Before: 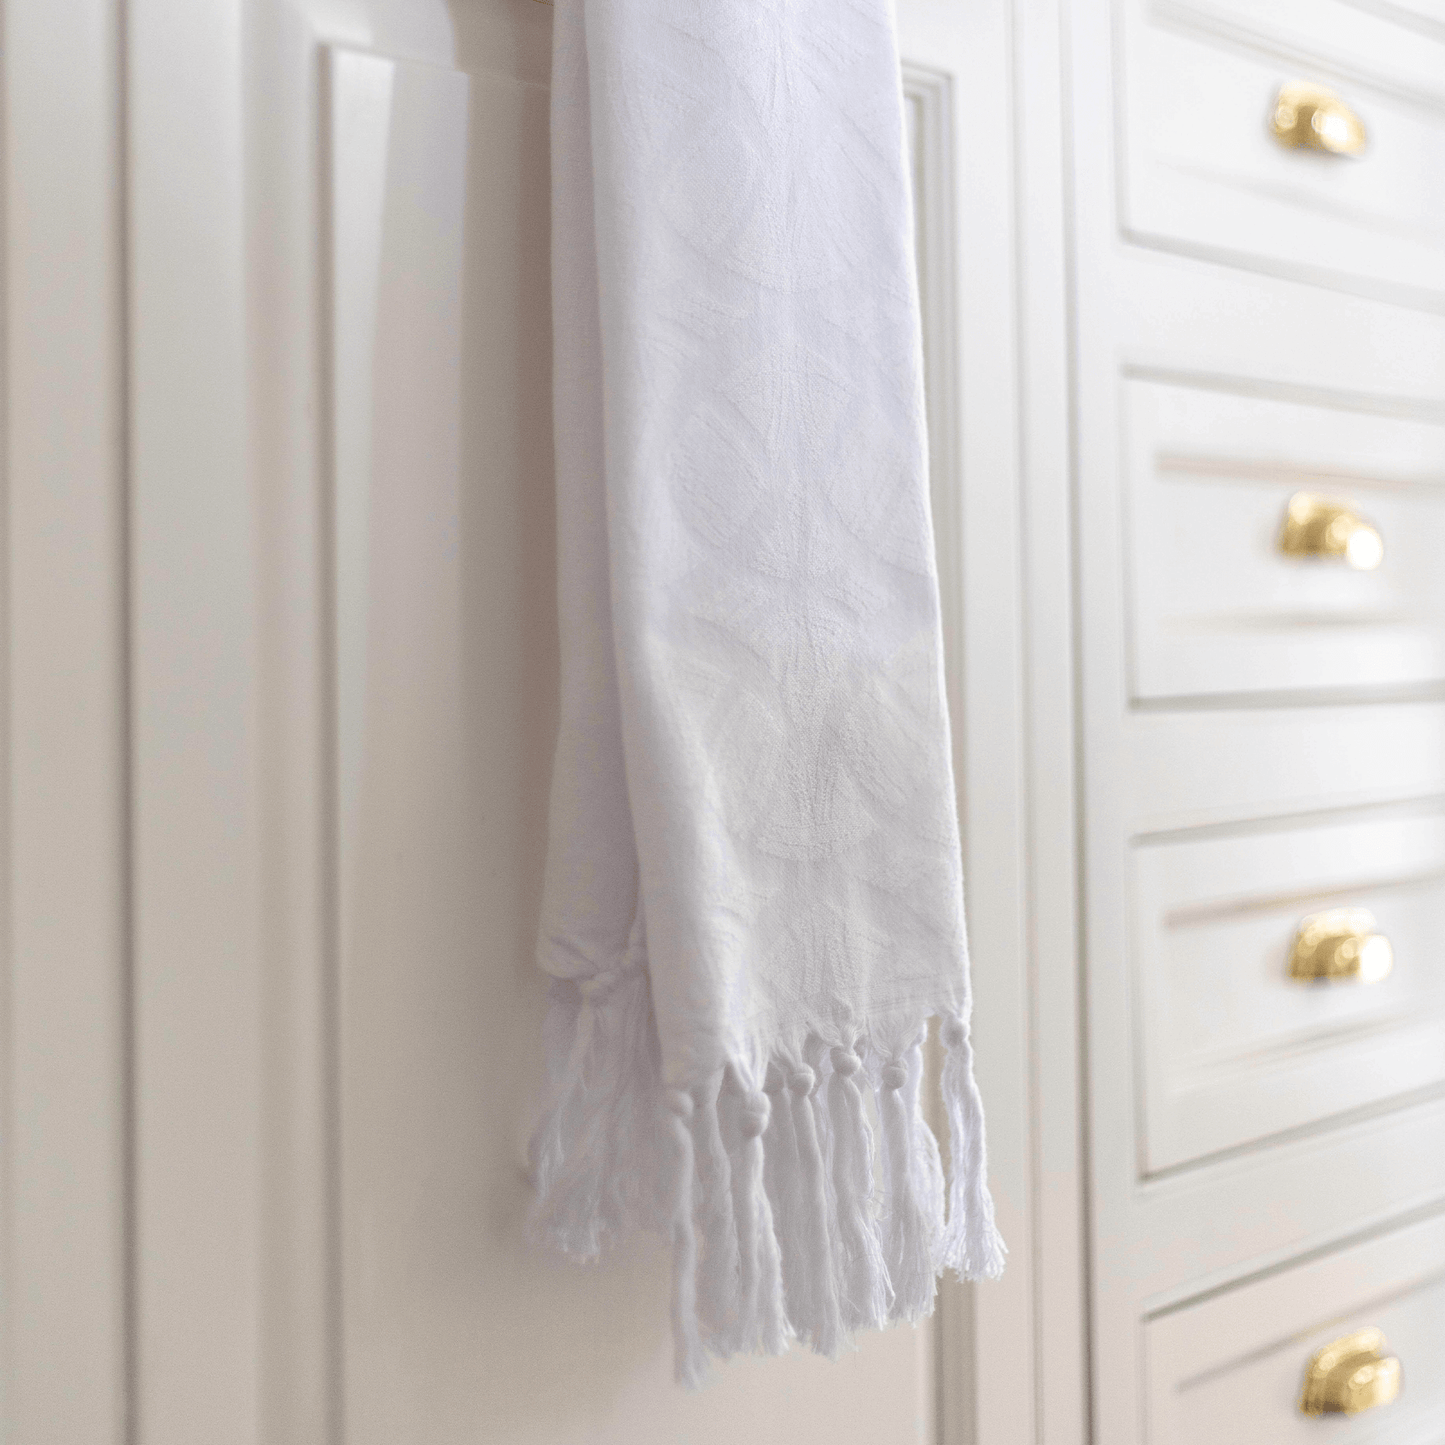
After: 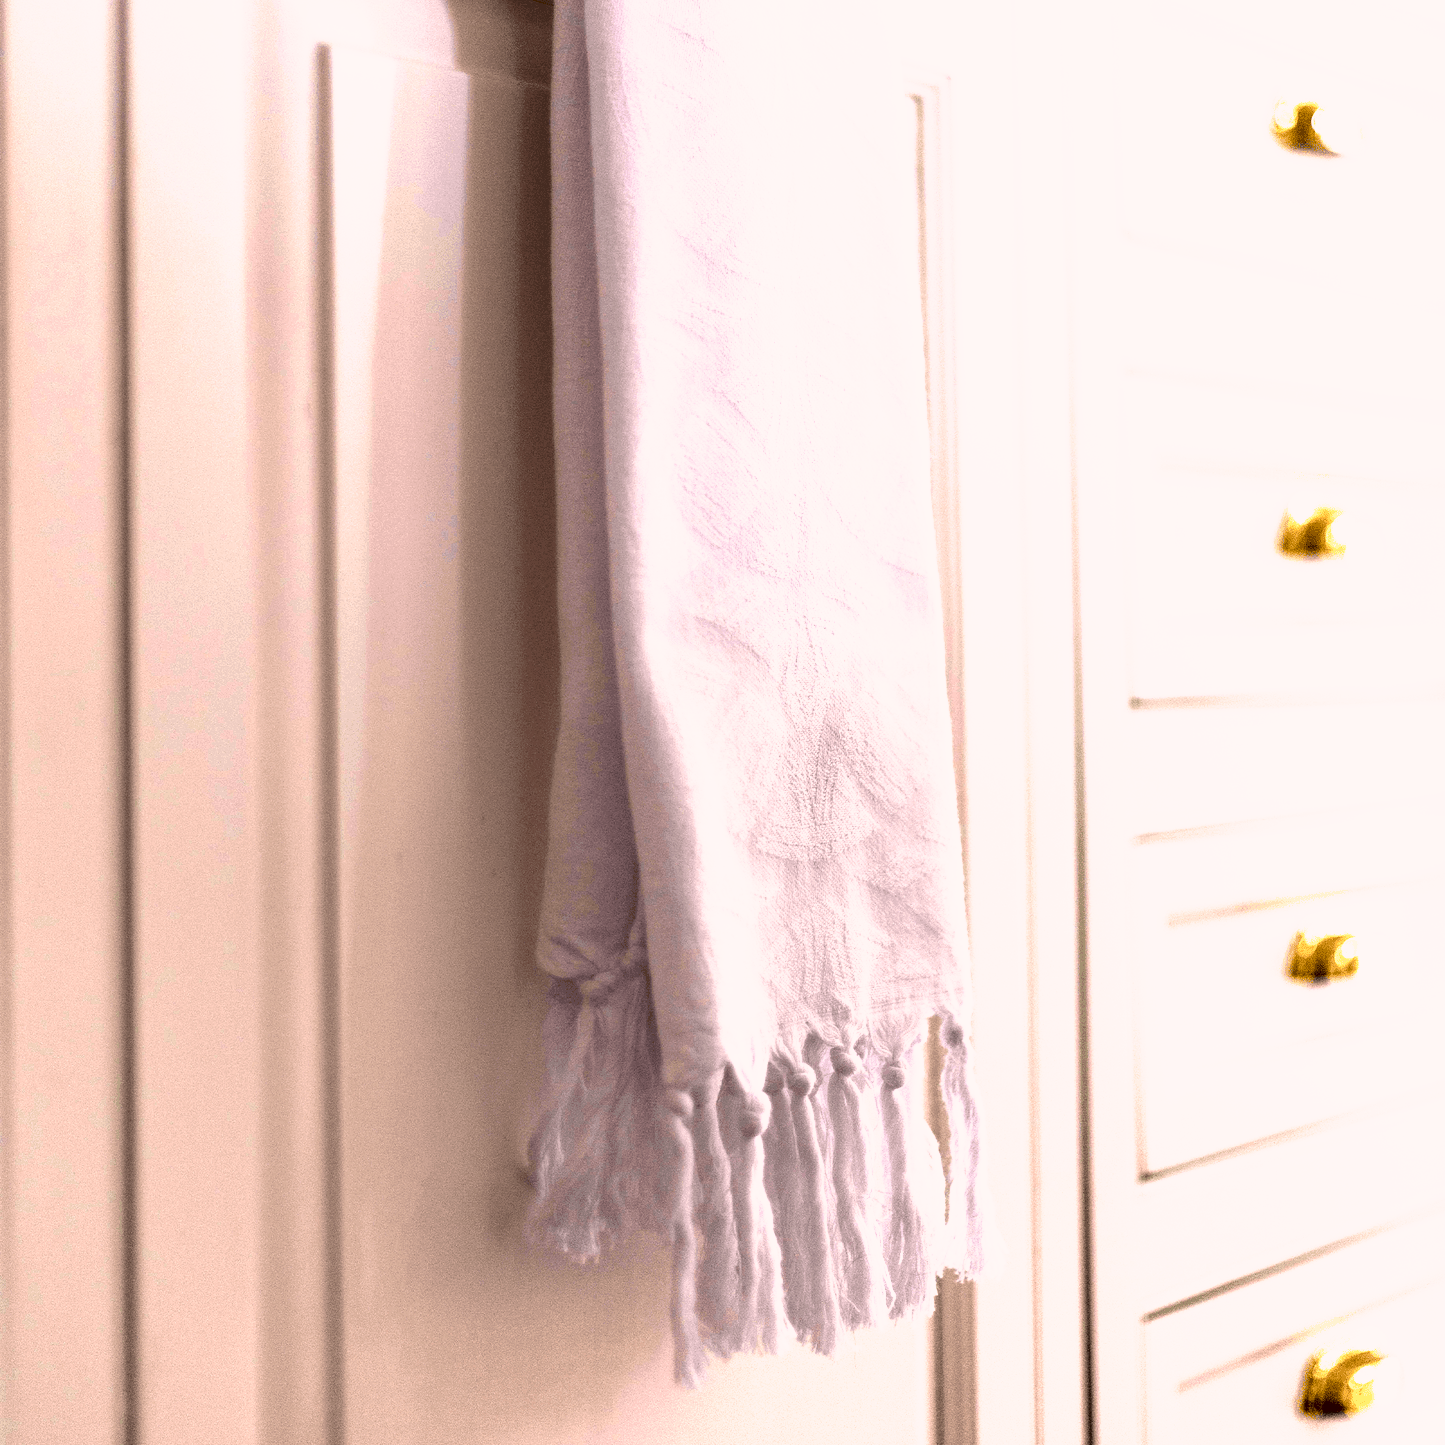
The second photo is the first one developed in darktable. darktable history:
shadows and highlights: radius 264.75, soften with gaussian
filmic rgb: black relative exposure -8.2 EV, white relative exposure 2.2 EV, threshold 3 EV, hardness 7.11, latitude 85.74%, contrast 1.696, highlights saturation mix -4%, shadows ↔ highlights balance -2.69%, preserve chrominance no, color science v5 (2021), contrast in shadows safe, contrast in highlights safe, enable highlight reconstruction true
exposure: compensate highlight preservation false
color correction: highlights a* 12.23, highlights b* 5.41
